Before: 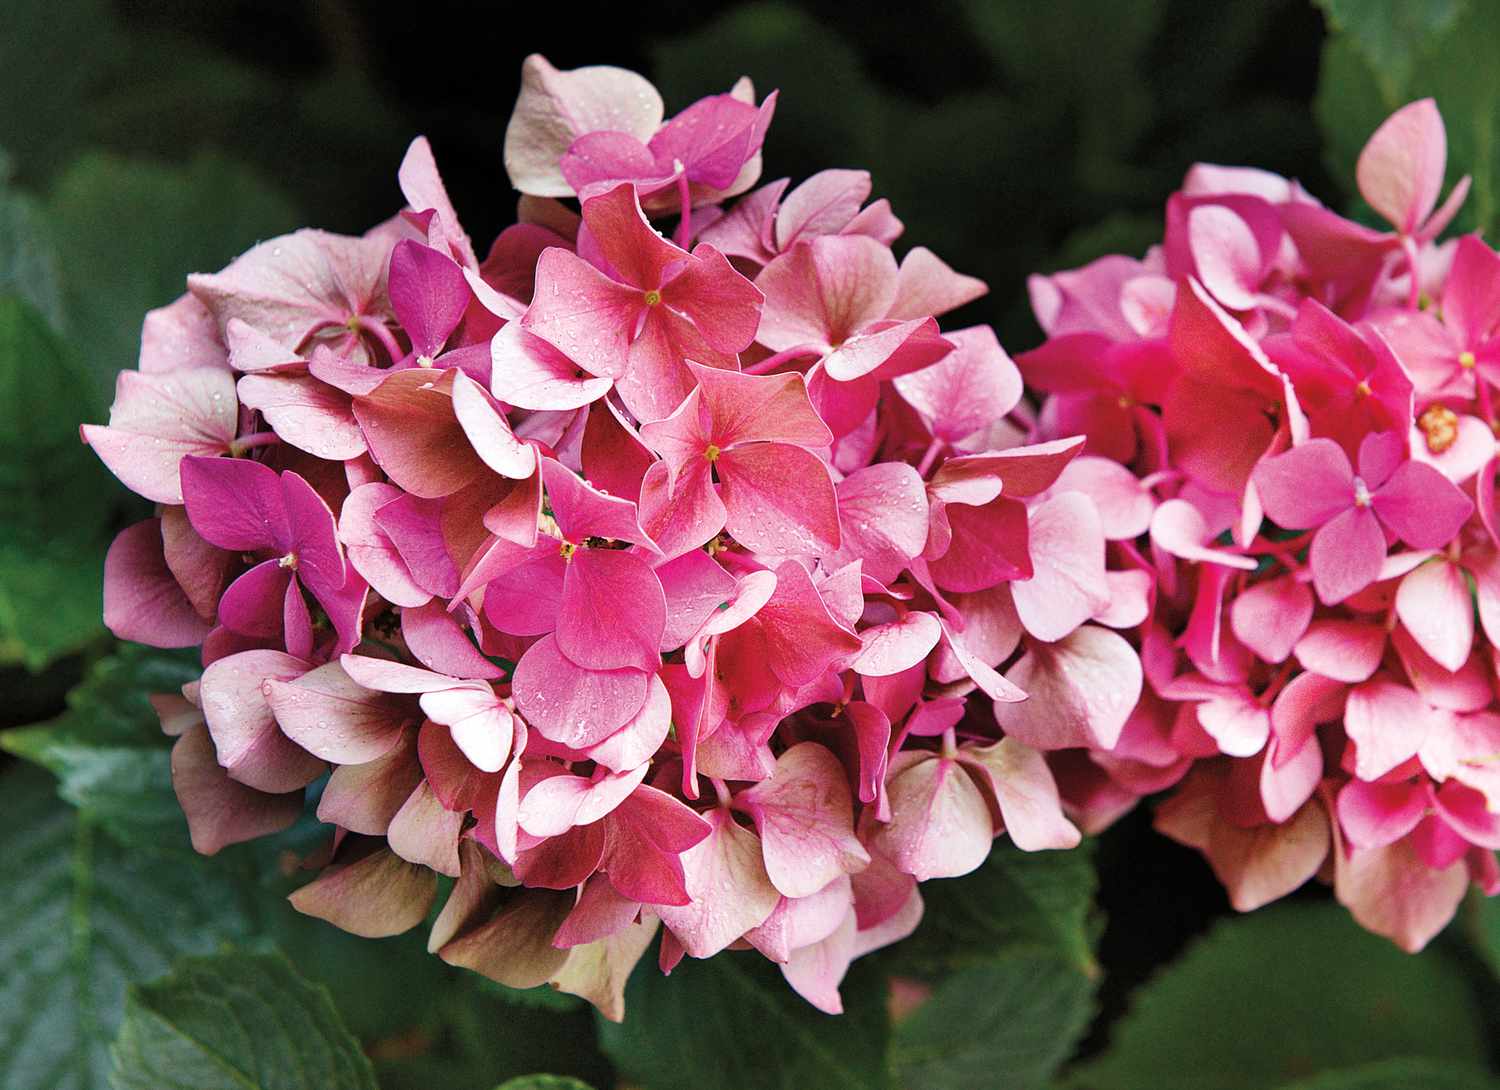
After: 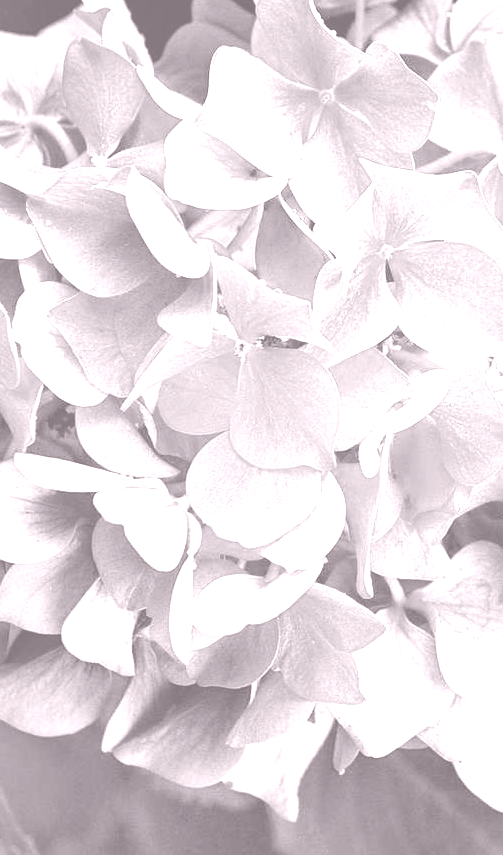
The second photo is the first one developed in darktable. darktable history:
colorize: hue 25.2°, saturation 83%, source mix 82%, lightness 79%, version 1
crop and rotate: left 21.77%, top 18.528%, right 44.676%, bottom 2.997%
